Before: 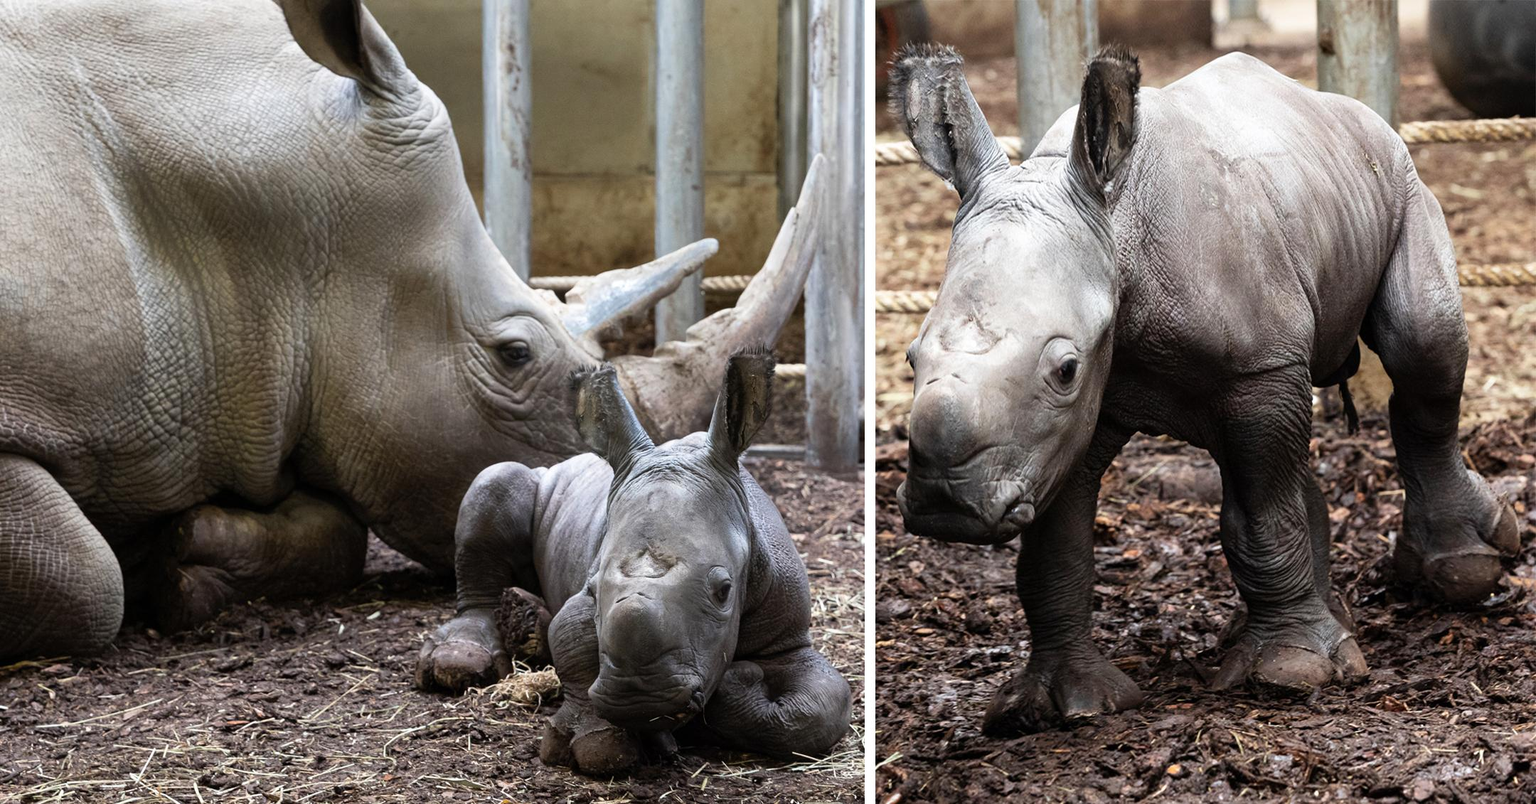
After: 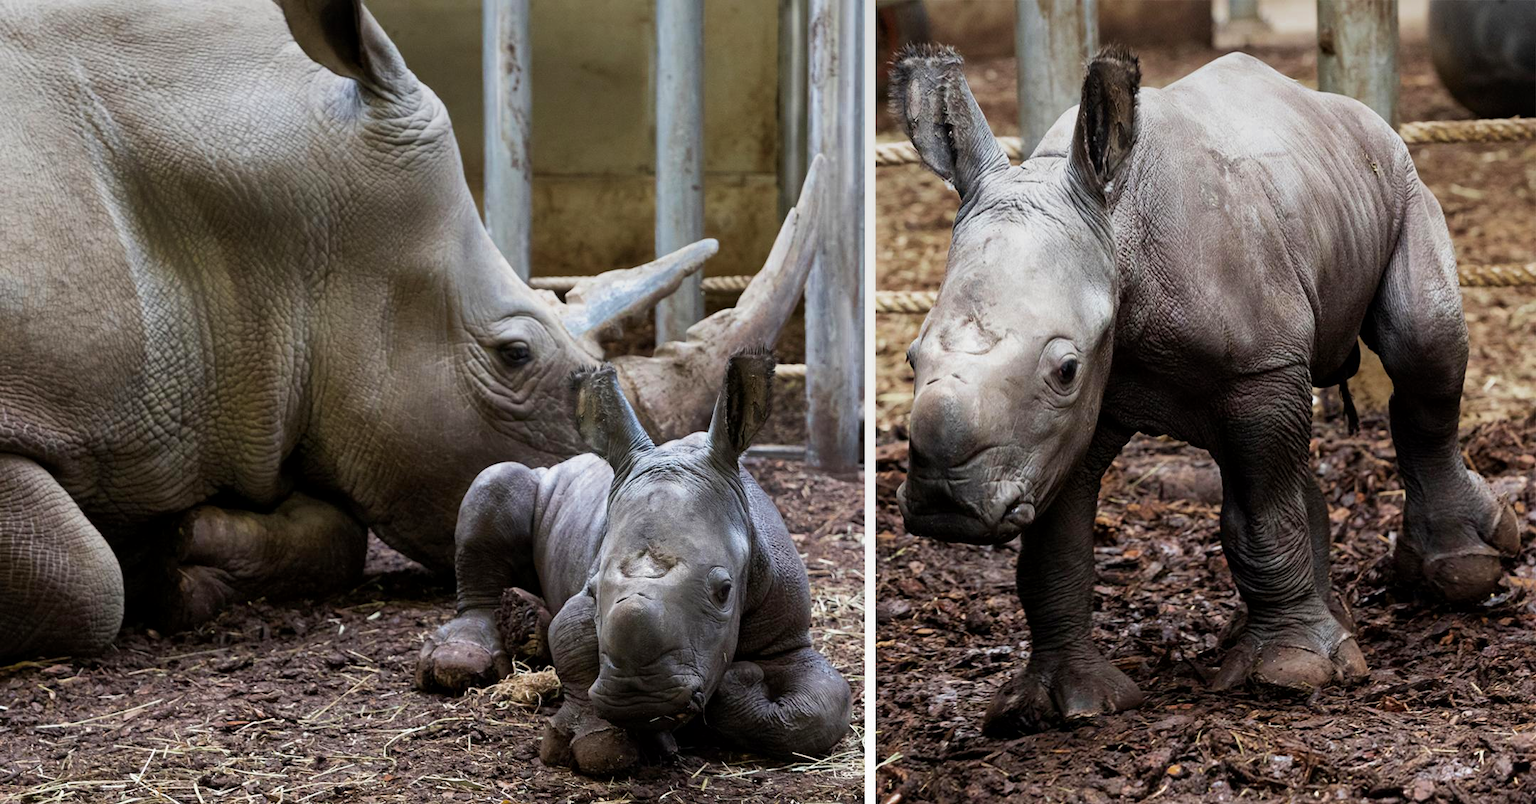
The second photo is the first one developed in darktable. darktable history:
graduated density: on, module defaults
color zones: curves: ch0 [(0.27, 0.396) (0.563, 0.504) (0.75, 0.5) (0.787, 0.307)]
velvia: on, module defaults
local contrast: mode bilateral grid, contrast 20, coarseness 50, detail 120%, midtone range 0.2
